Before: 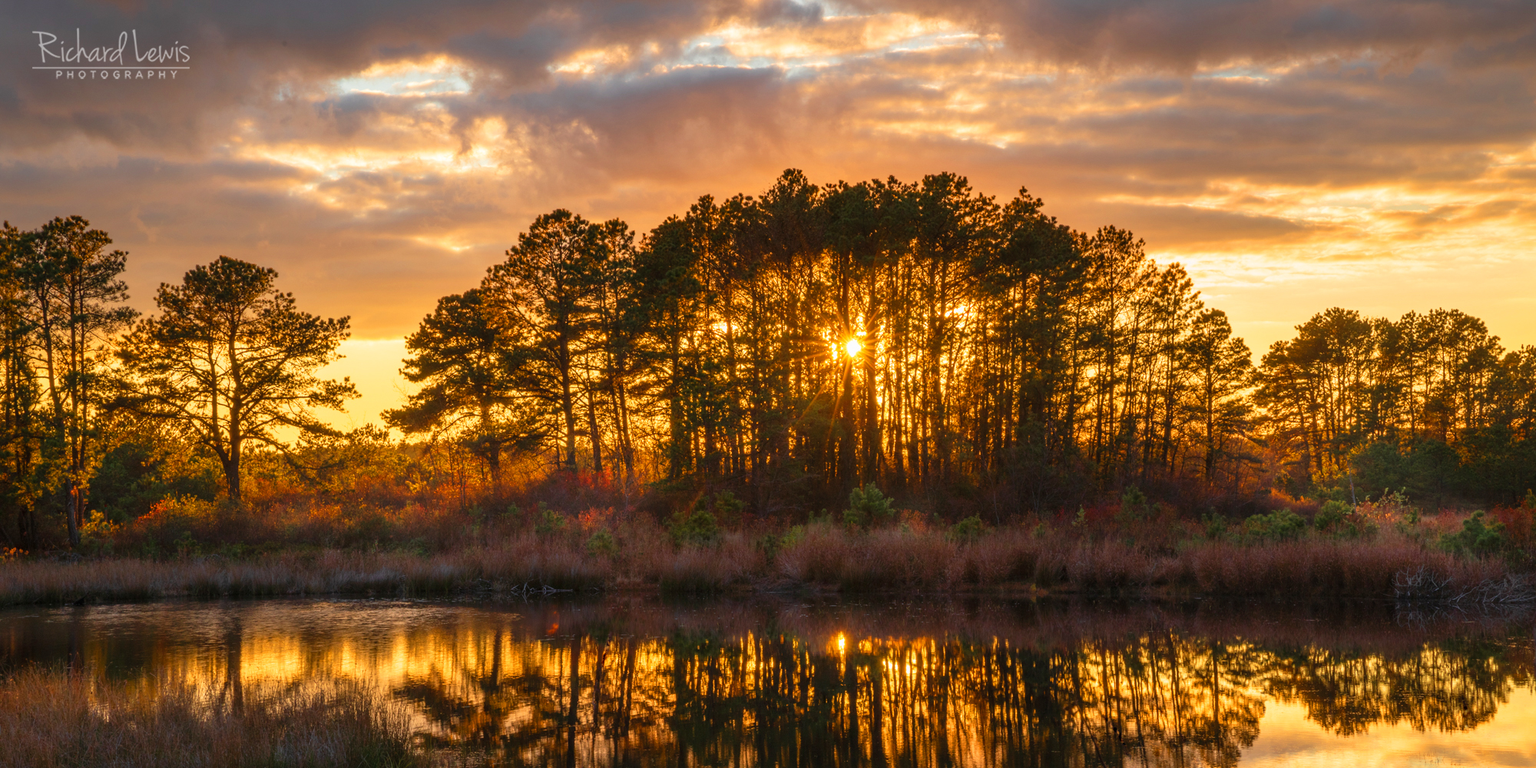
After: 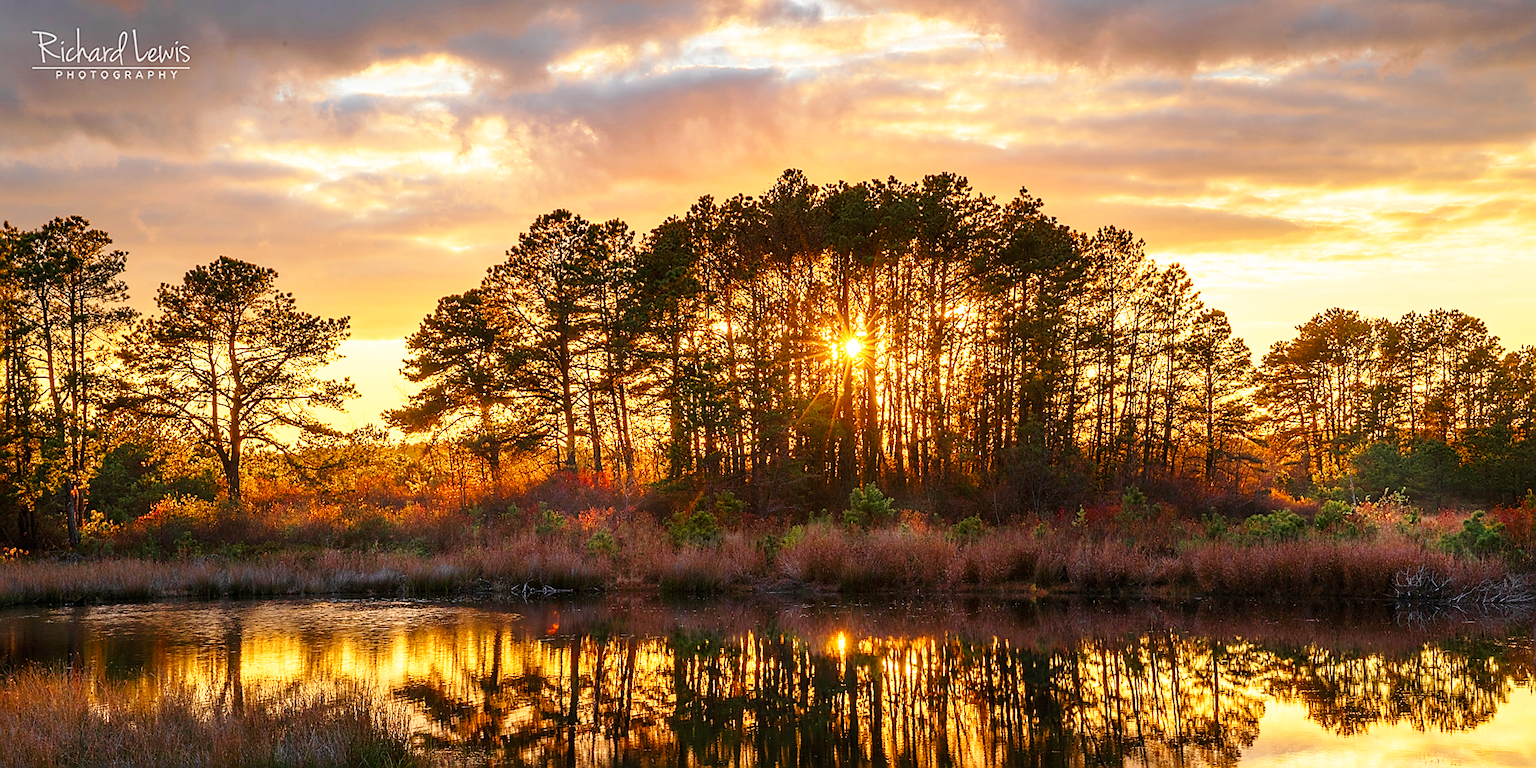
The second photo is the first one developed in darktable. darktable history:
color balance: mode lift, gamma, gain (sRGB)
sharpen: radius 1.4, amount 1.25, threshold 0.7
base curve: curves: ch0 [(0, 0) (0.005, 0.002) (0.15, 0.3) (0.4, 0.7) (0.75, 0.95) (1, 1)], preserve colors none
